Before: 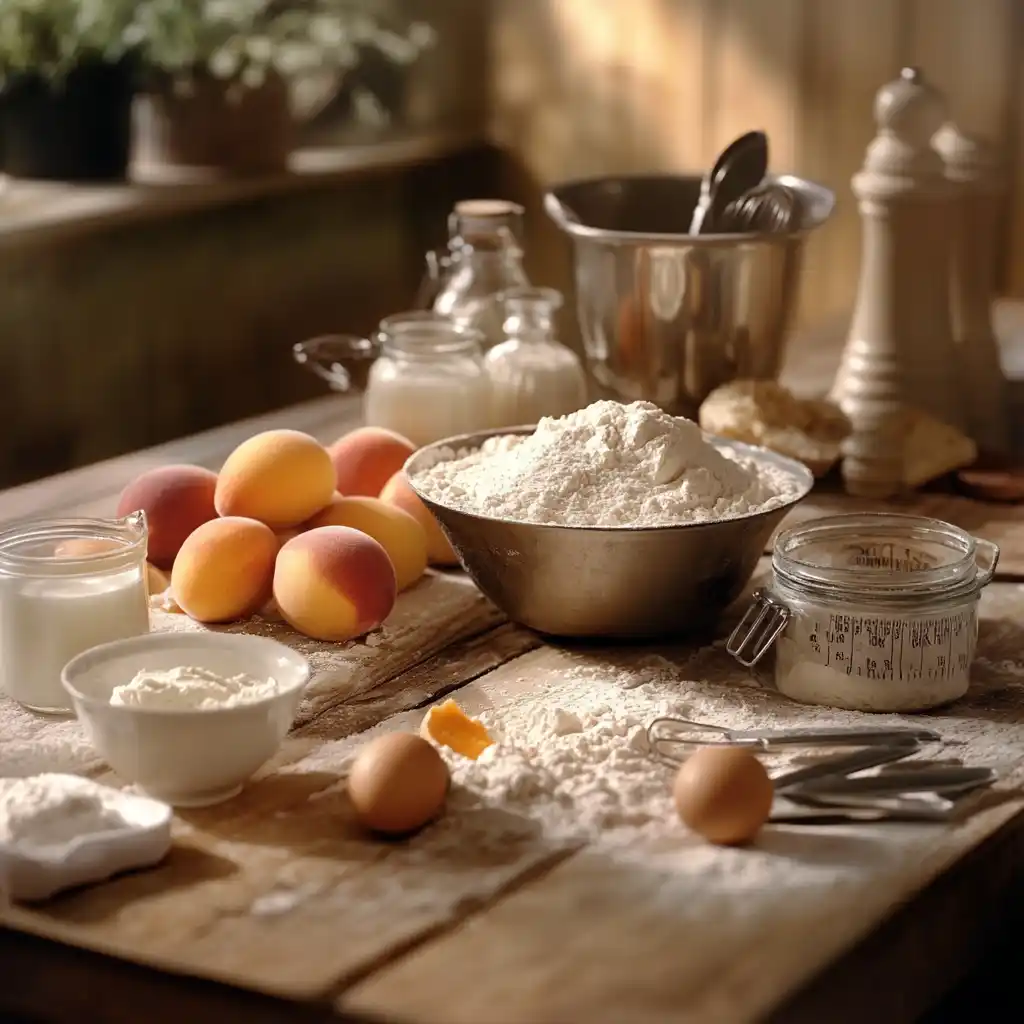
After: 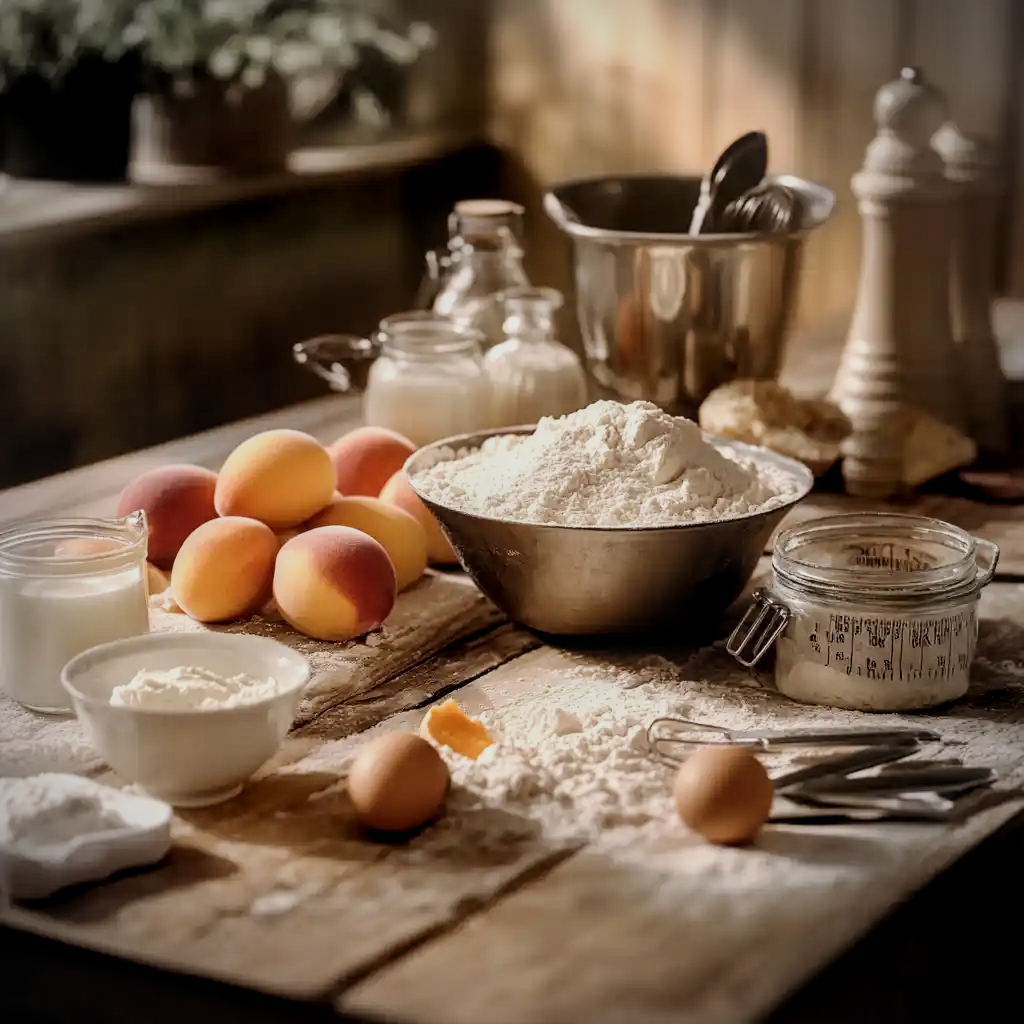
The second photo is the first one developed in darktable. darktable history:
color zones: curves: ch0 [(0, 0.5) (0.143, 0.5) (0.286, 0.5) (0.429, 0.5) (0.571, 0.5) (0.714, 0.476) (0.857, 0.5) (1, 0.5)]; ch2 [(0, 0.5) (0.143, 0.5) (0.286, 0.5) (0.429, 0.5) (0.571, 0.5) (0.714, 0.487) (0.857, 0.5) (1, 0.5)]
contrast brightness saturation: contrast 0.149, brightness 0.052
local contrast: on, module defaults
filmic rgb: black relative exposure -7.65 EV, white relative exposure 4.56 EV, threshold 2.97 EV, hardness 3.61, enable highlight reconstruction true
vignetting: on, module defaults
